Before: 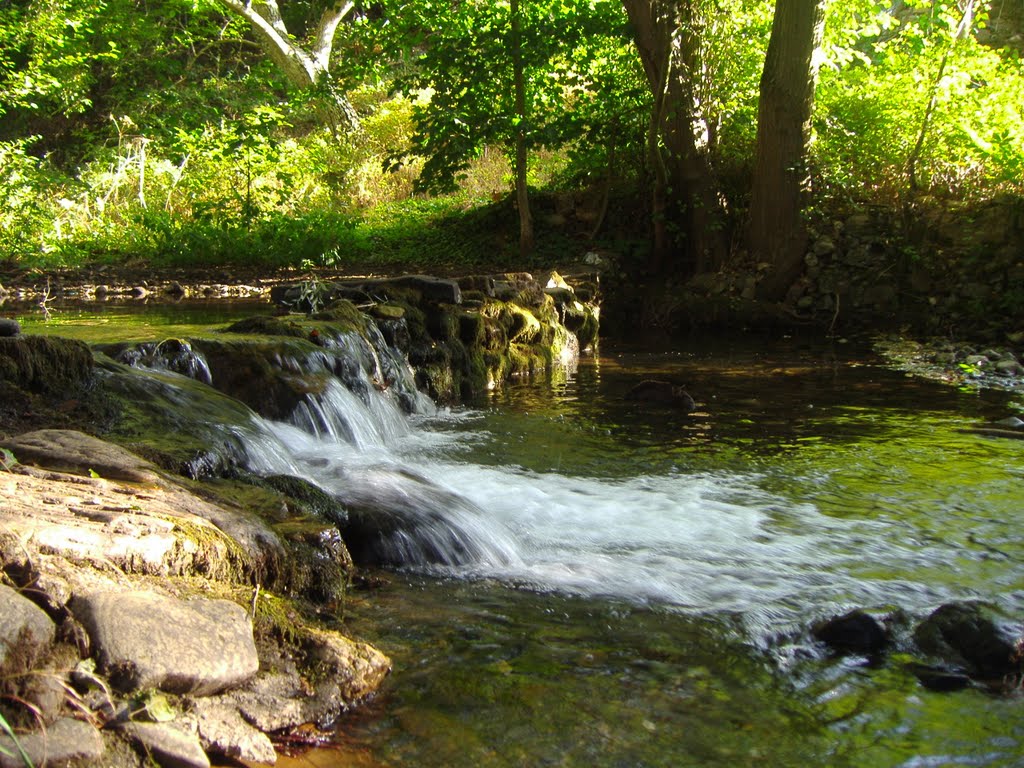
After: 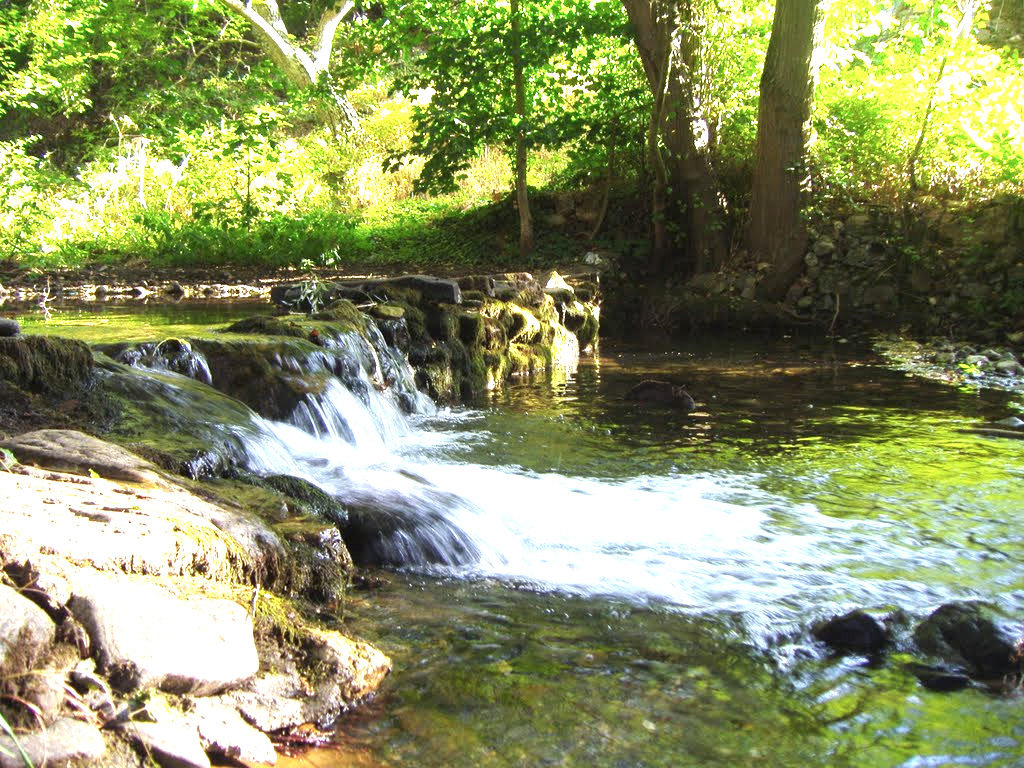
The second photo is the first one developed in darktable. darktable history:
white balance: red 0.967, blue 1.119, emerald 0.756
color zones: curves: ch0 [(0, 0.558) (0.143, 0.559) (0.286, 0.529) (0.429, 0.505) (0.571, 0.5) (0.714, 0.5) (0.857, 0.5) (1, 0.558)]; ch1 [(0, 0.469) (0.01, 0.469) (0.12, 0.446) (0.248, 0.469) (0.5, 0.5) (0.748, 0.5) (0.99, 0.469) (1, 0.469)]
exposure: black level correction 0, exposure 1.3 EV, compensate highlight preservation false
